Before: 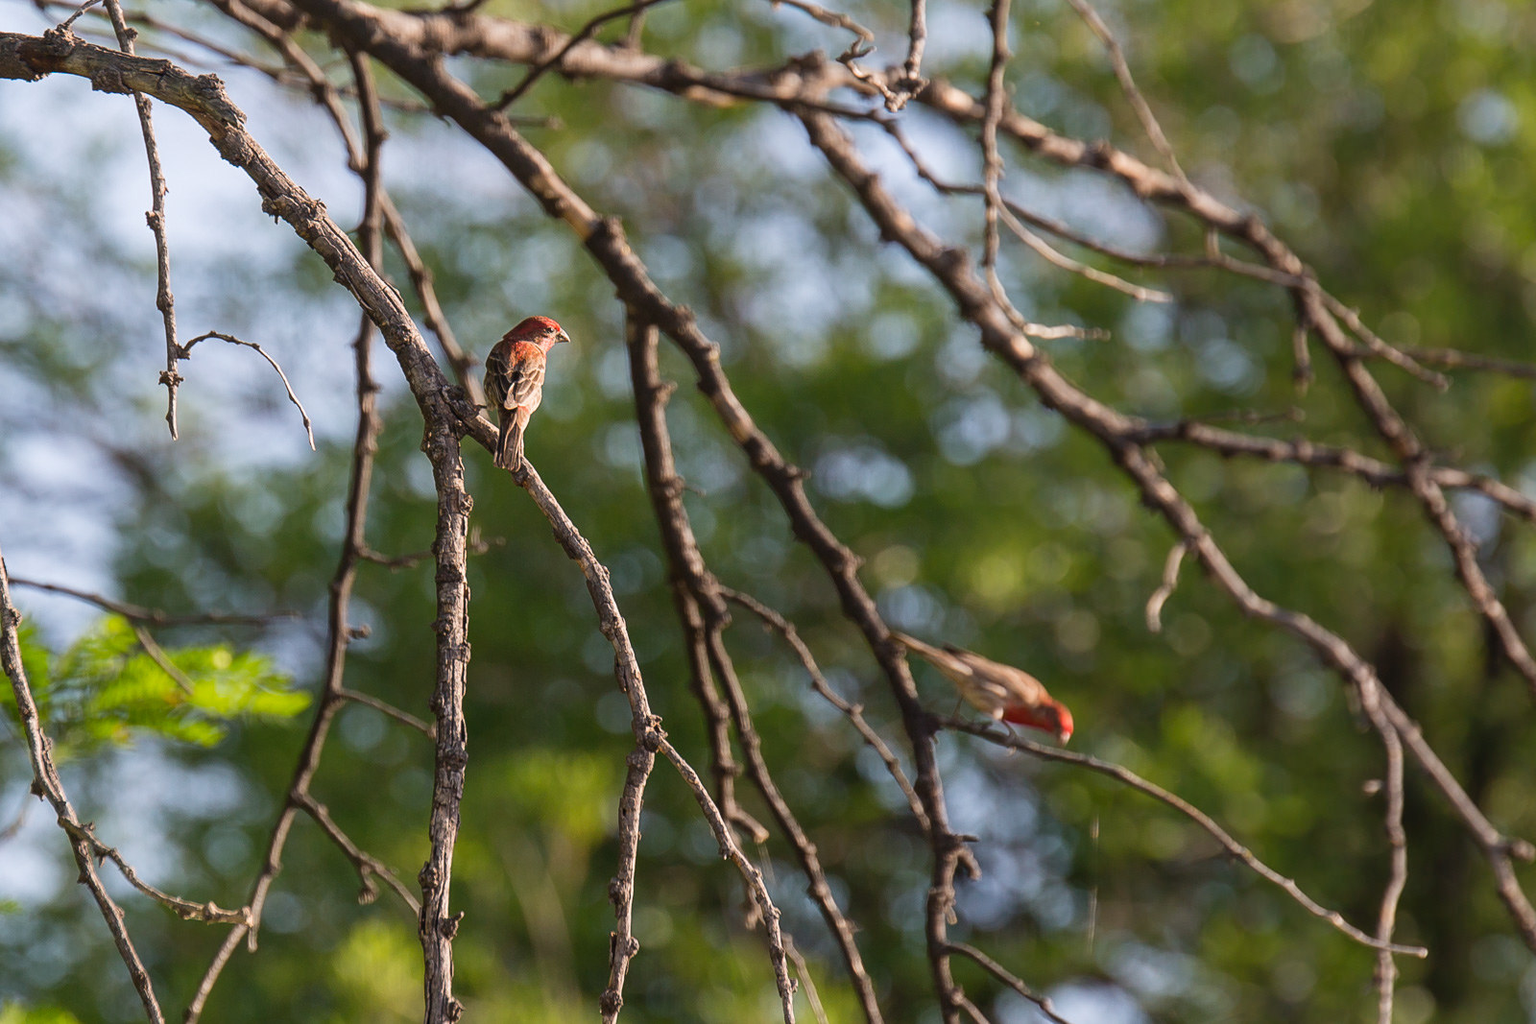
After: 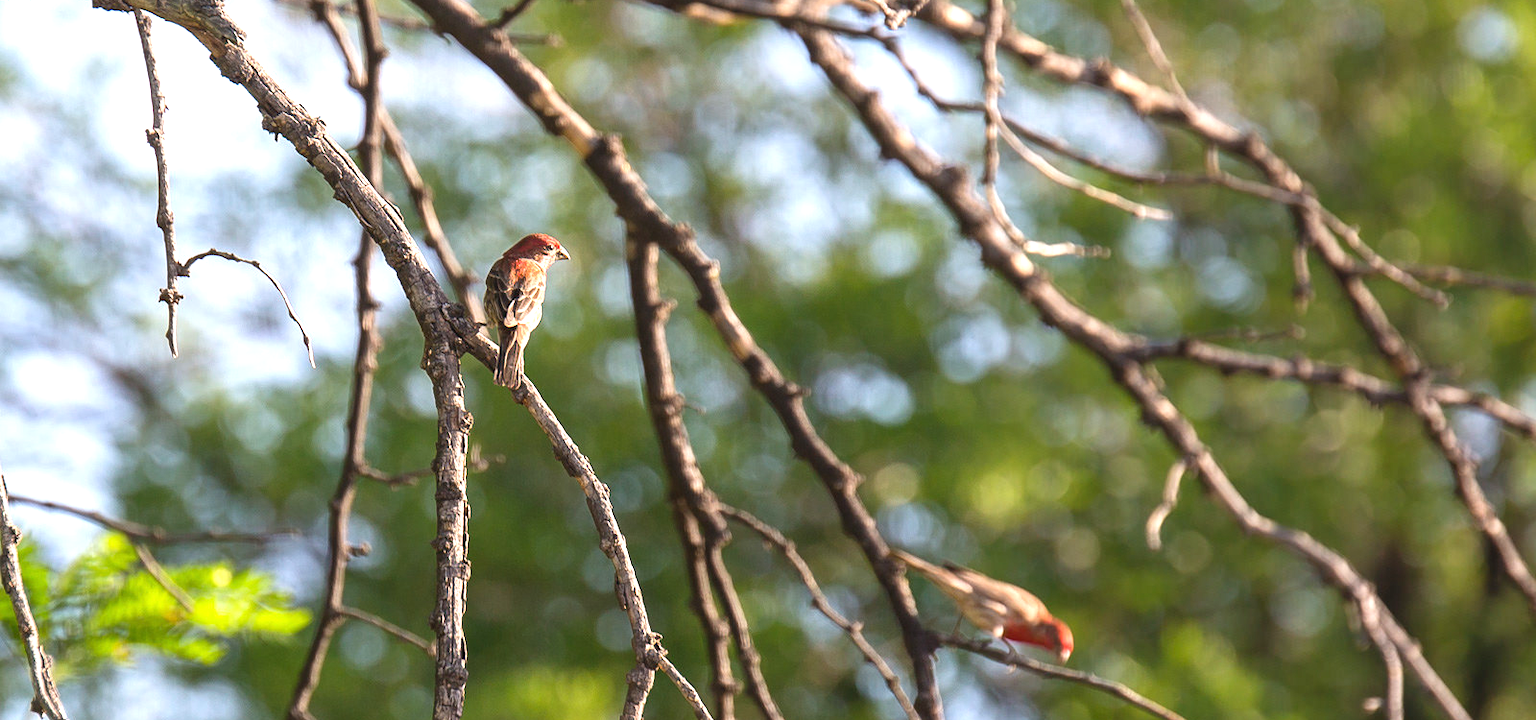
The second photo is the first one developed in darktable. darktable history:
exposure: black level correction 0, exposure 0.897 EV, compensate highlight preservation false
crop and rotate: top 8.135%, bottom 21.503%
shadows and highlights: shadows 30.86, highlights 0.159, soften with gaussian
